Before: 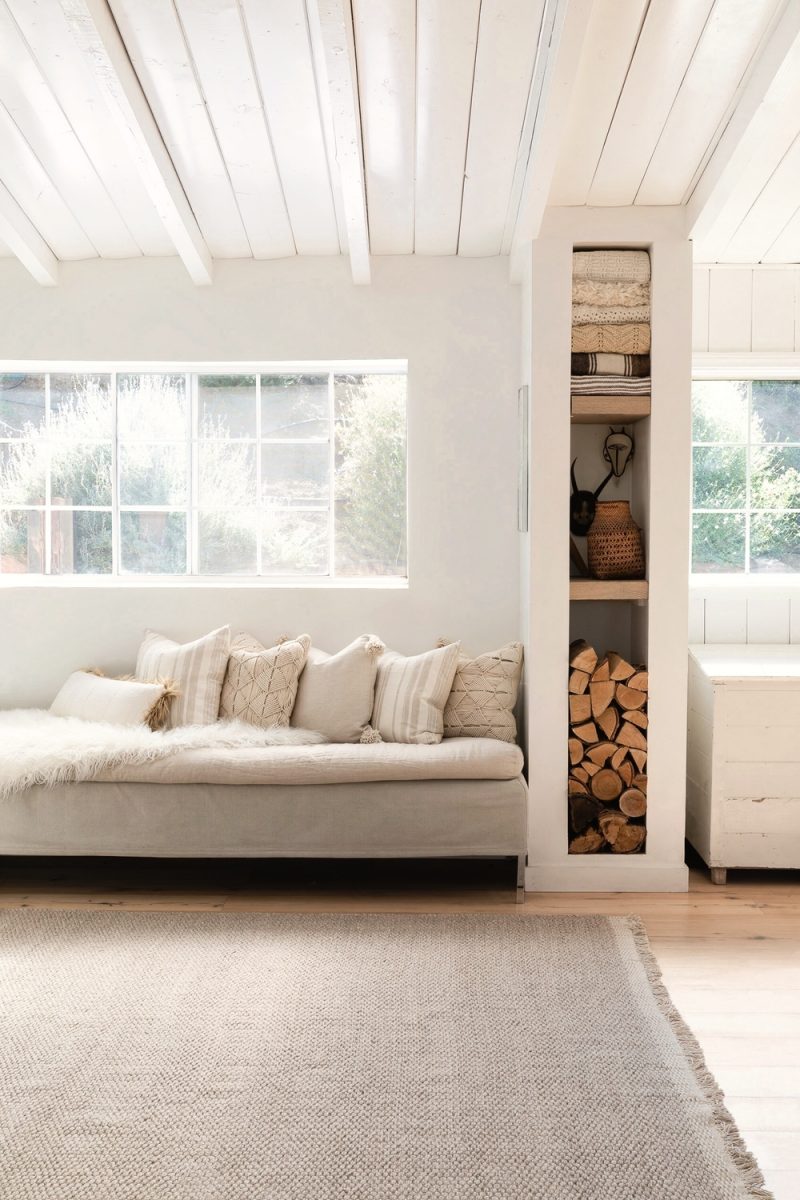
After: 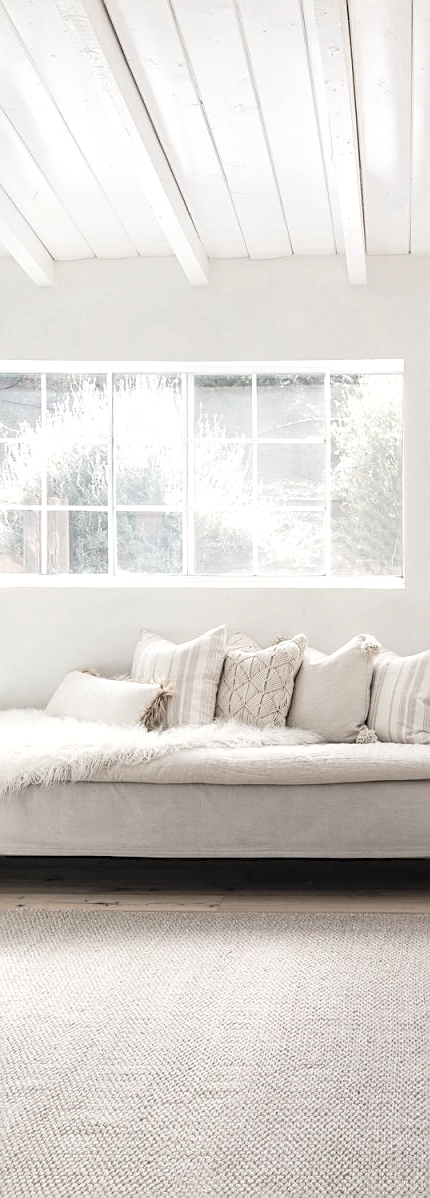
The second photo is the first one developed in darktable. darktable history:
crop: left 0.587%, right 45.588%, bottom 0.086%
local contrast: detail 130%
levels: levels [0.018, 0.493, 1]
contrast brightness saturation: brightness 0.18, saturation -0.5
sharpen: on, module defaults
